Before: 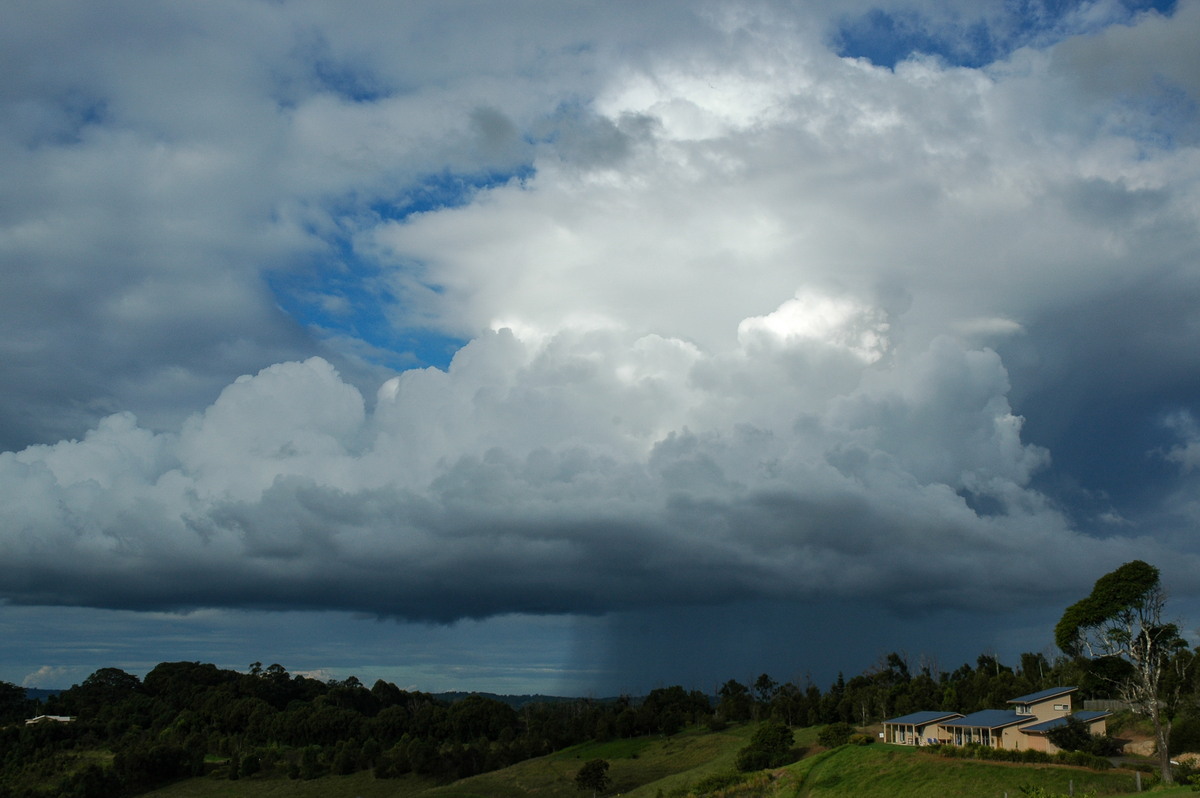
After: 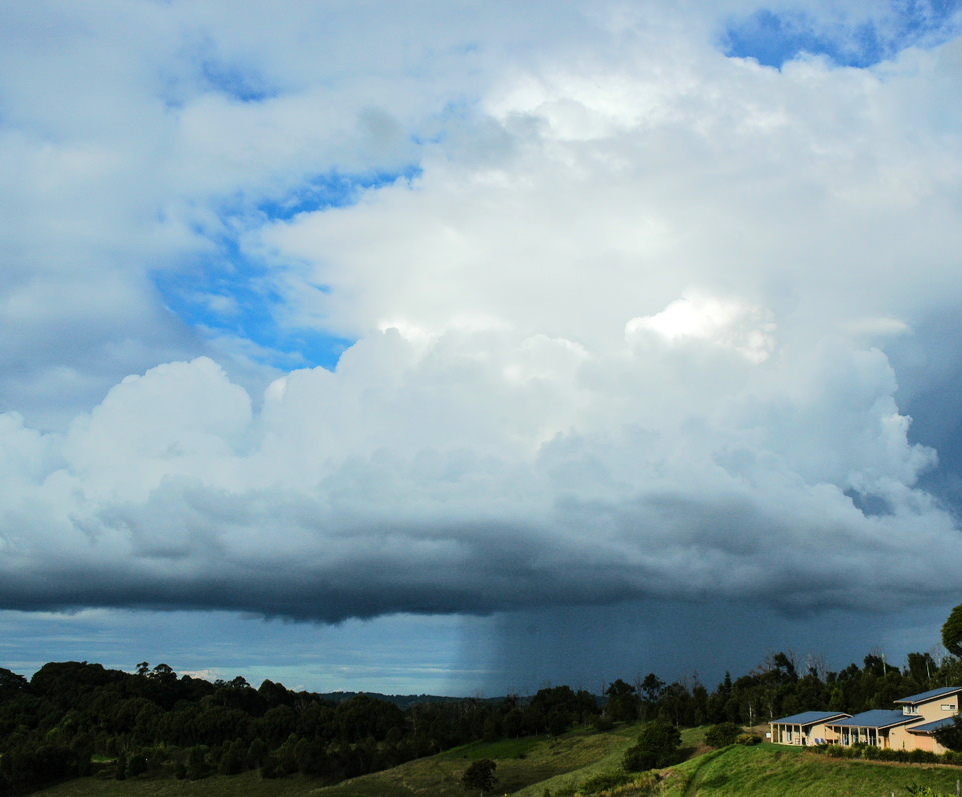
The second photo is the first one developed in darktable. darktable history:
crop and rotate: left 9.494%, right 10.28%
tone equalizer: -7 EV 0.163 EV, -6 EV 0.569 EV, -5 EV 1.16 EV, -4 EV 1.36 EV, -3 EV 1.17 EV, -2 EV 0.6 EV, -1 EV 0.159 EV, edges refinement/feathering 500, mask exposure compensation -1.57 EV, preserve details no
